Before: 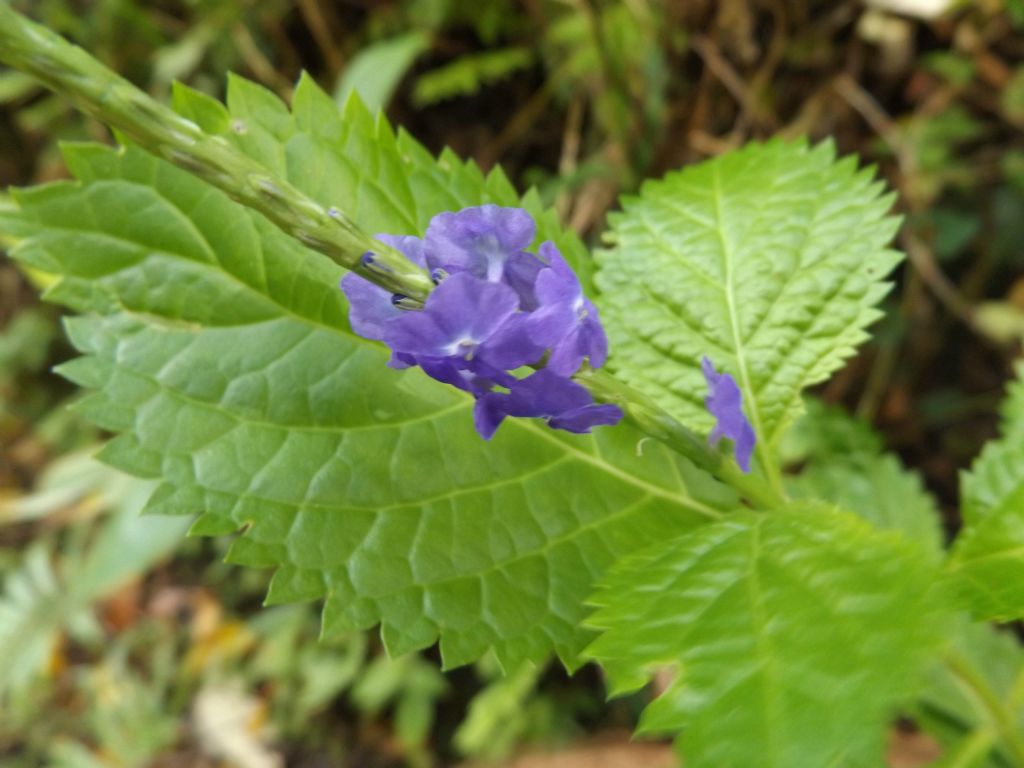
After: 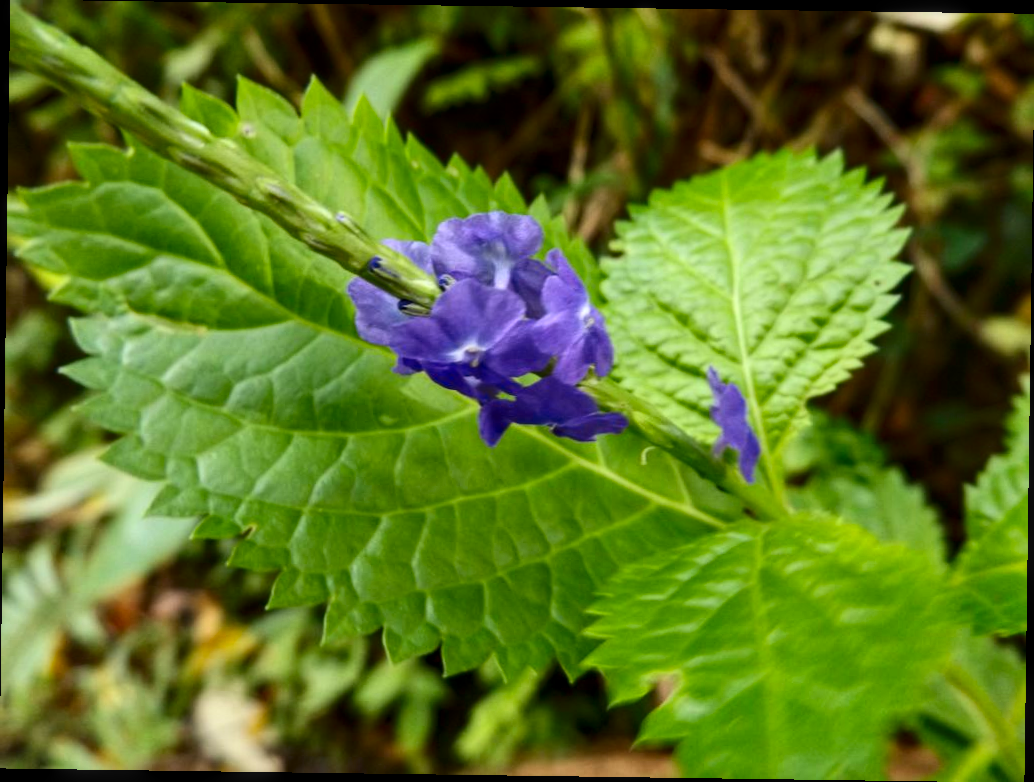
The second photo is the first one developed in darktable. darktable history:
local contrast: on, module defaults
contrast brightness saturation: contrast 0.21, brightness -0.11, saturation 0.21
rotate and perspective: rotation 0.8°, automatic cropping off
